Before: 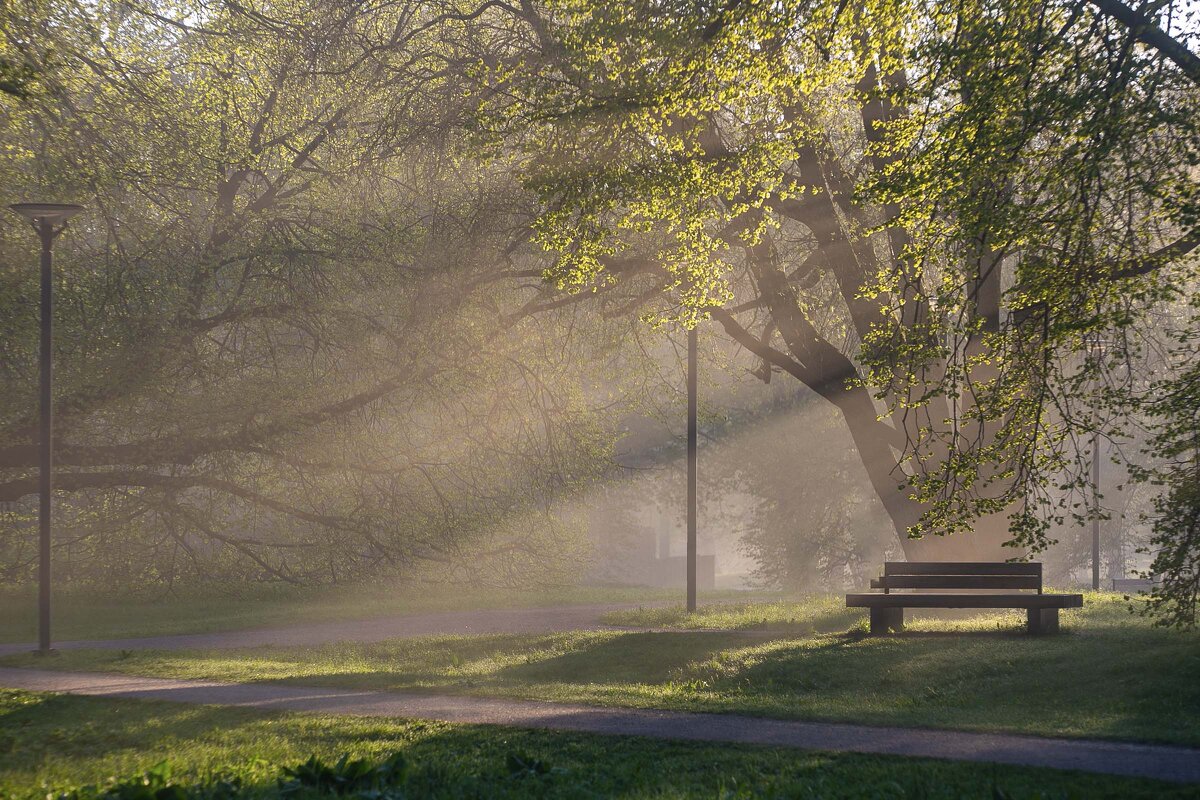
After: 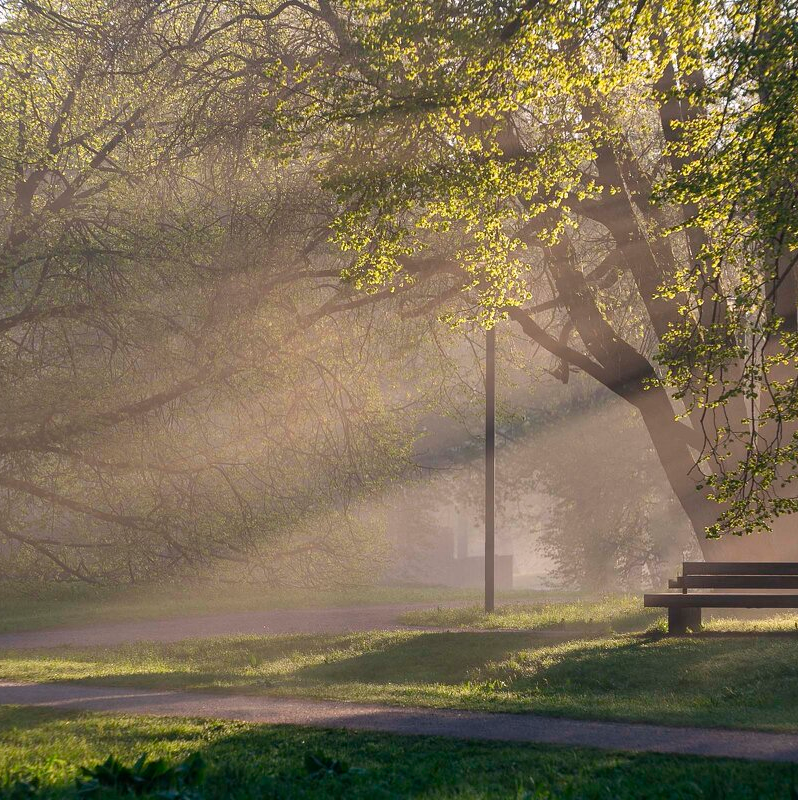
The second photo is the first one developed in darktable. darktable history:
crop: left 16.896%, right 16.542%
